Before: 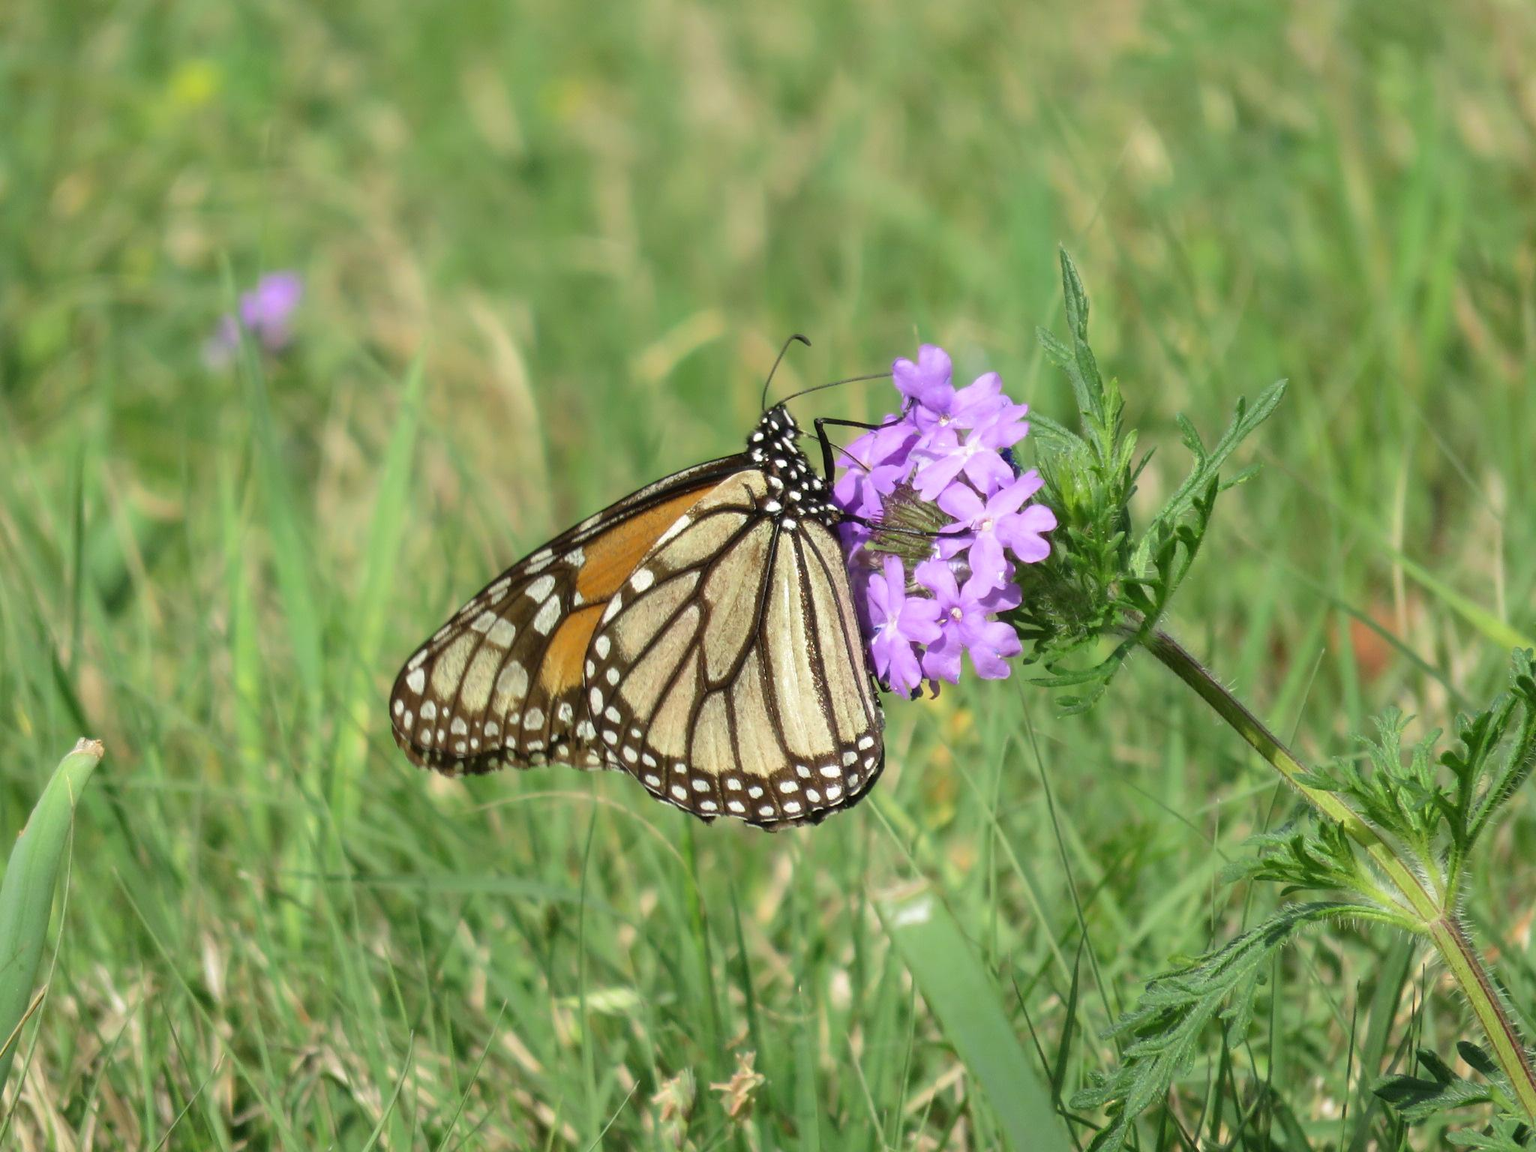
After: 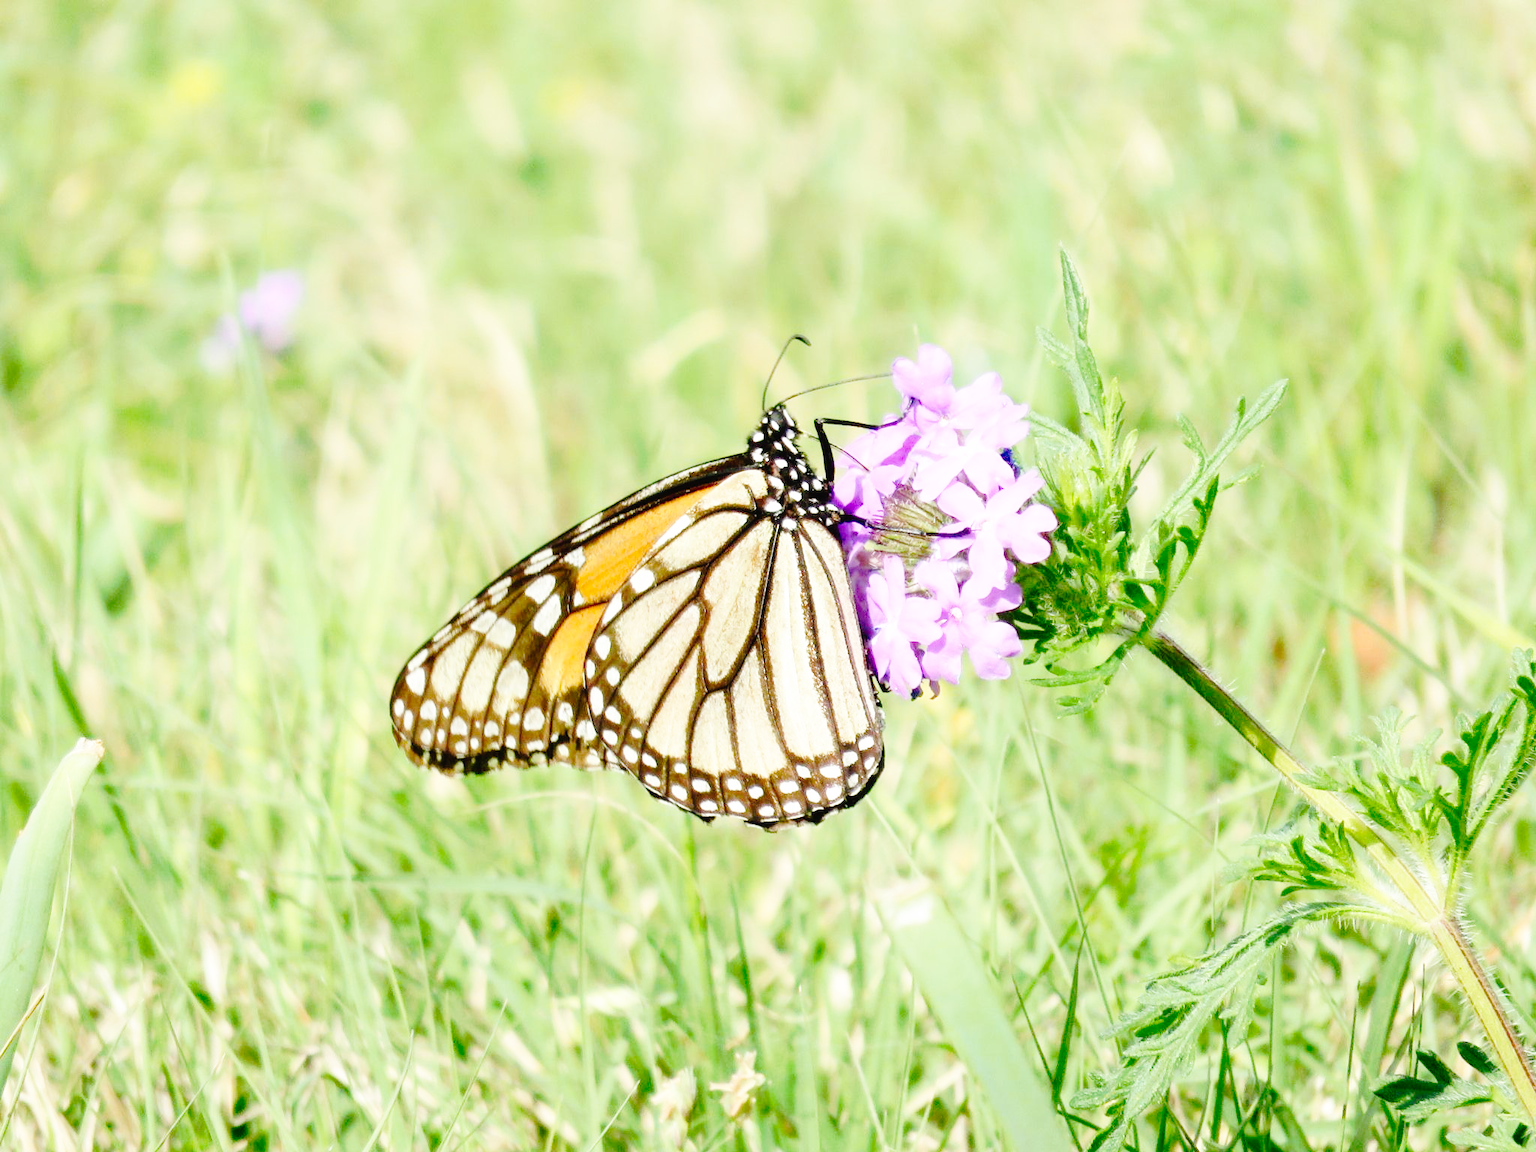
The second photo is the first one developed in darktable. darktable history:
base curve: curves: ch0 [(0, 0) (0.012, 0.01) (0.073, 0.168) (0.31, 0.711) (0.645, 0.957) (1, 1)], preserve colors none
tone curve: curves: ch0 [(0, 0) (0.003, 0.013) (0.011, 0.016) (0.025, 0.021) (0.044, 0.029) (0.069, 0.039) (0.1, 0.056) (0.136, 0.085) (0.177, 0.14) (0.224, 0.201) (0.277, 0.28) (0.335, 0.372) (0.399, 0.475) (0.468, 0.567) (0.543, 0.643) (0.623, 0.722) (0.709, 0.801) (0.801, 0.859) (0.898, 0.927) (1, 1)], preserve colors none
